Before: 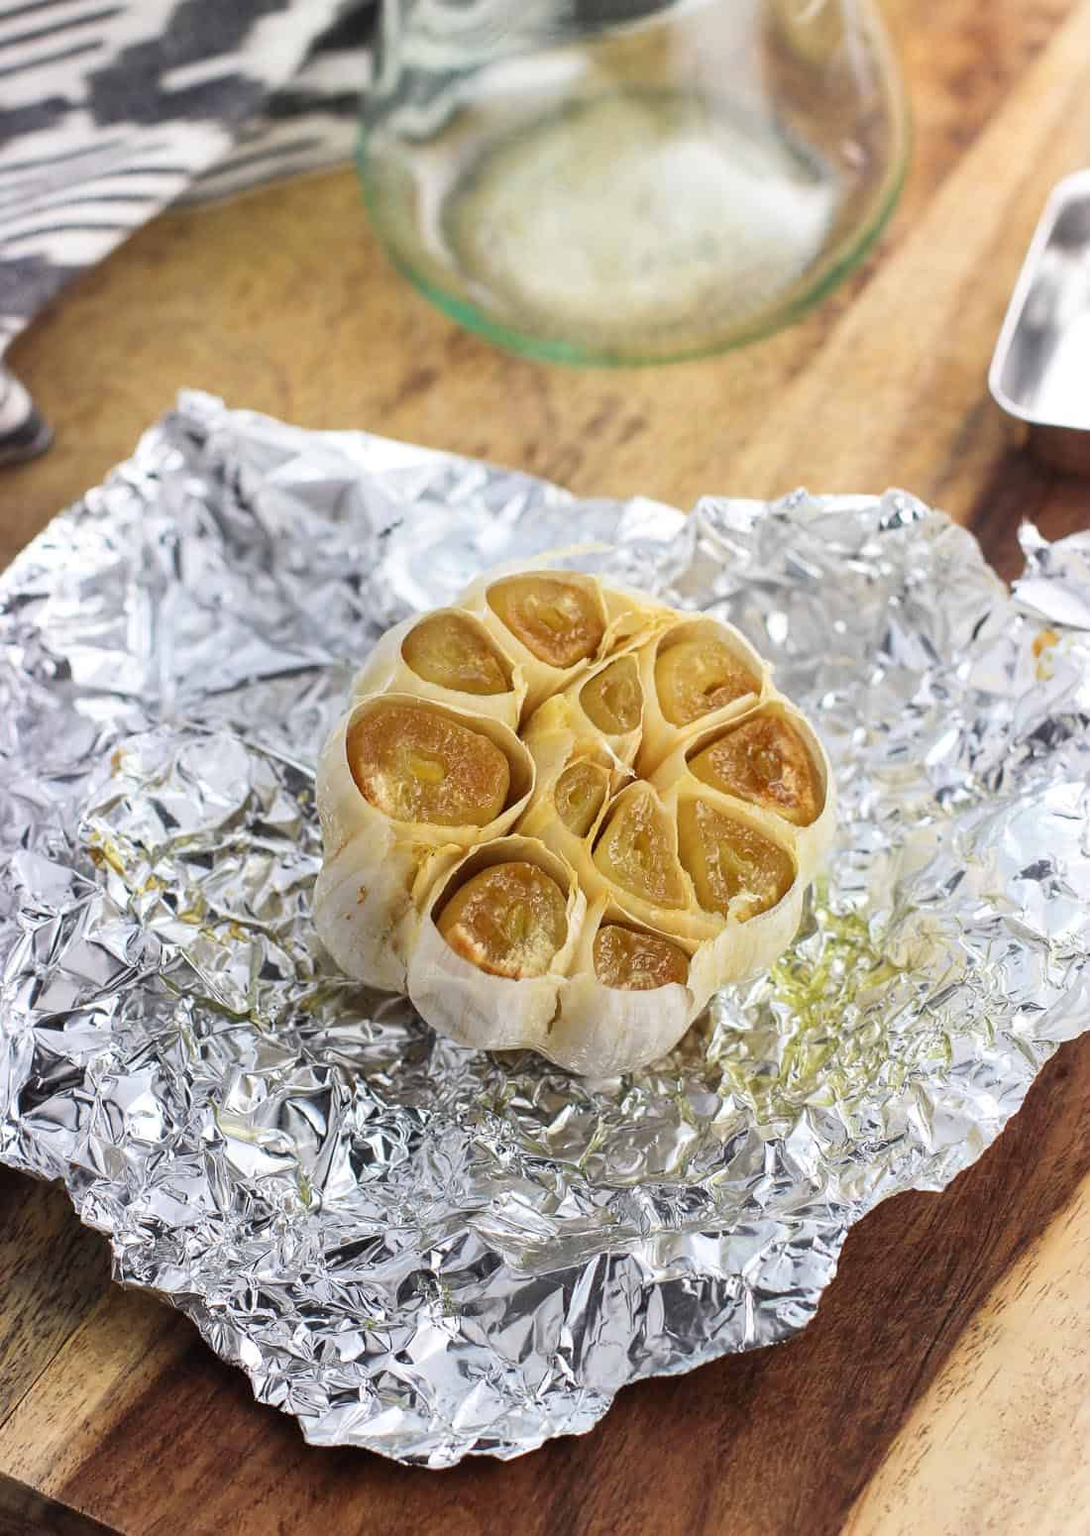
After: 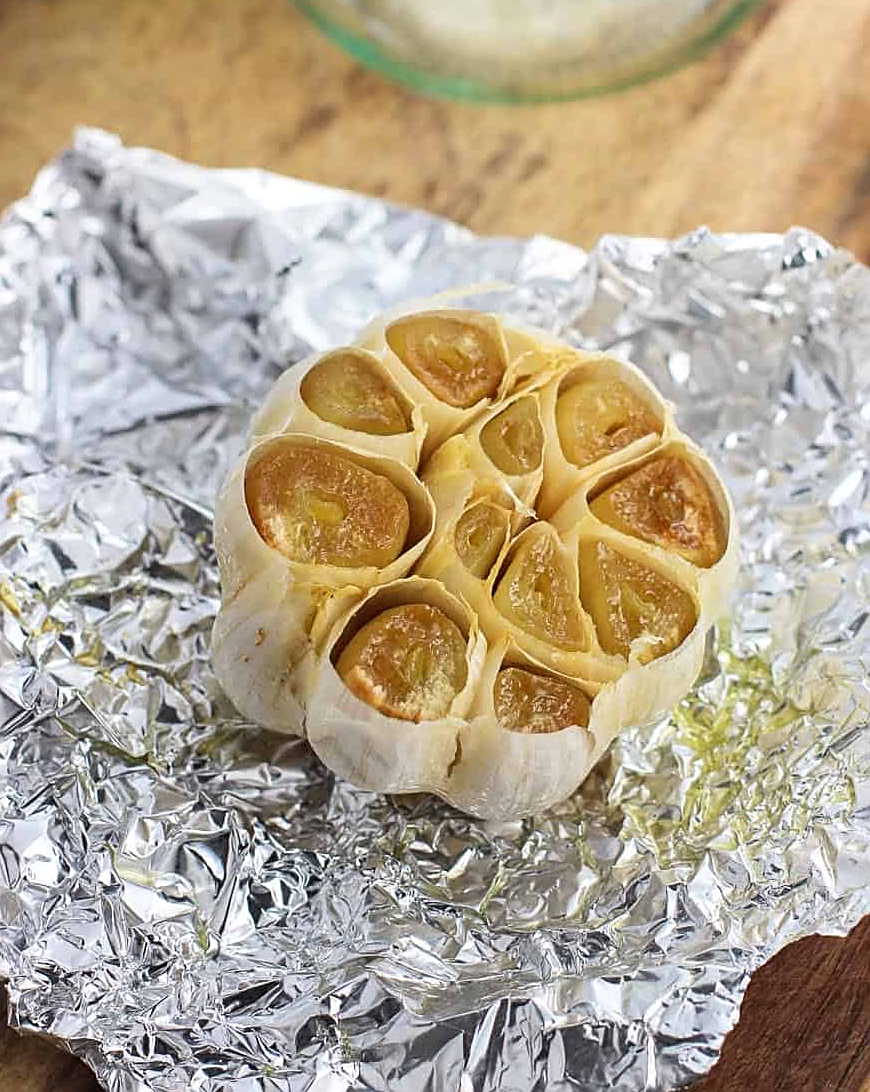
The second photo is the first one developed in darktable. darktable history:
crop: left 9.567%, top 17.176%, right 11.275%, bottom 12.348%
sharpen: on, module defaults
